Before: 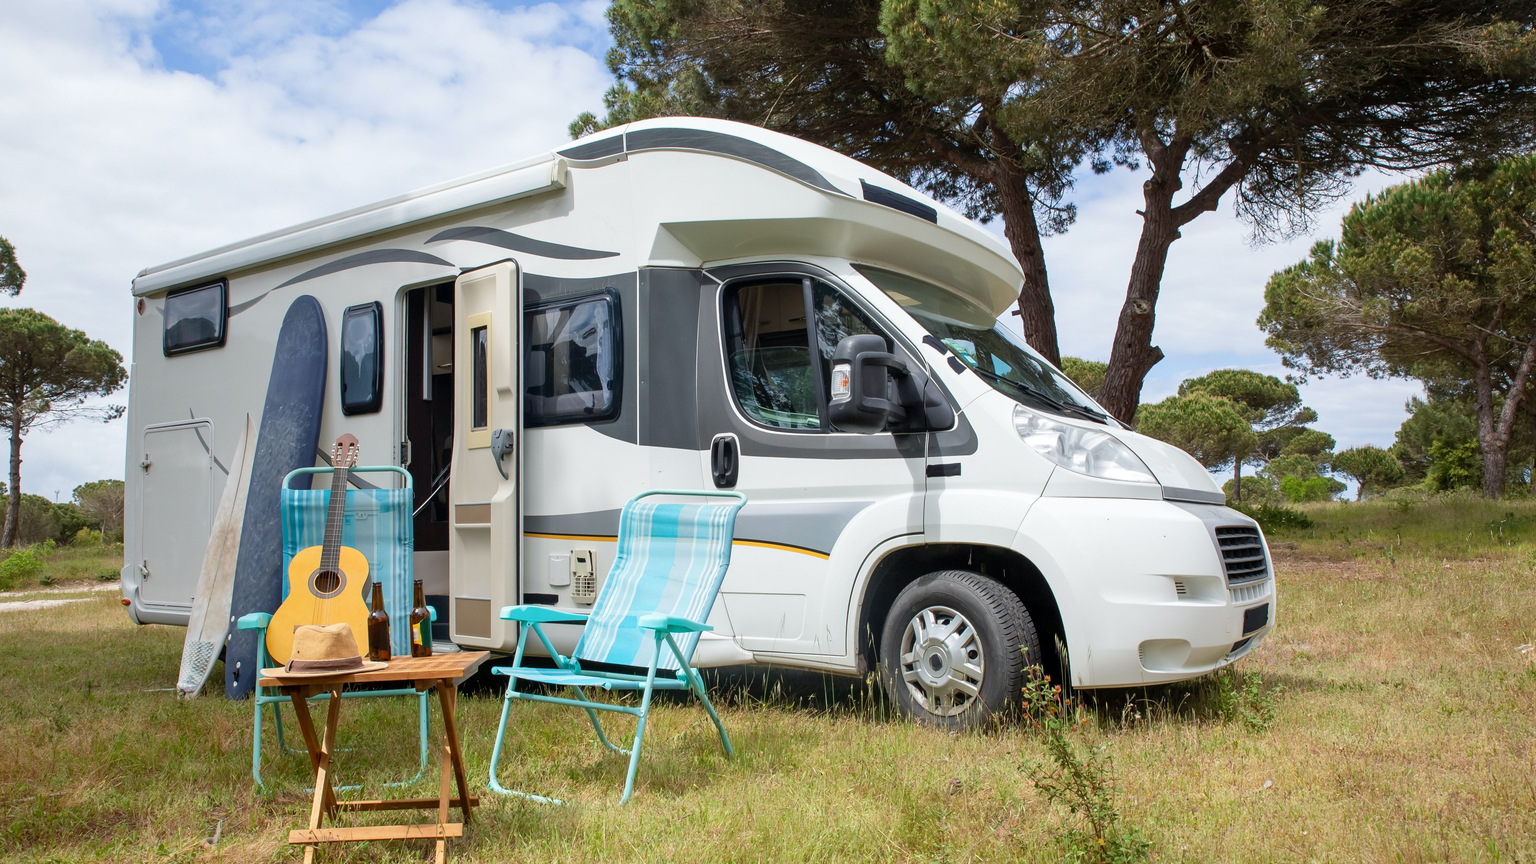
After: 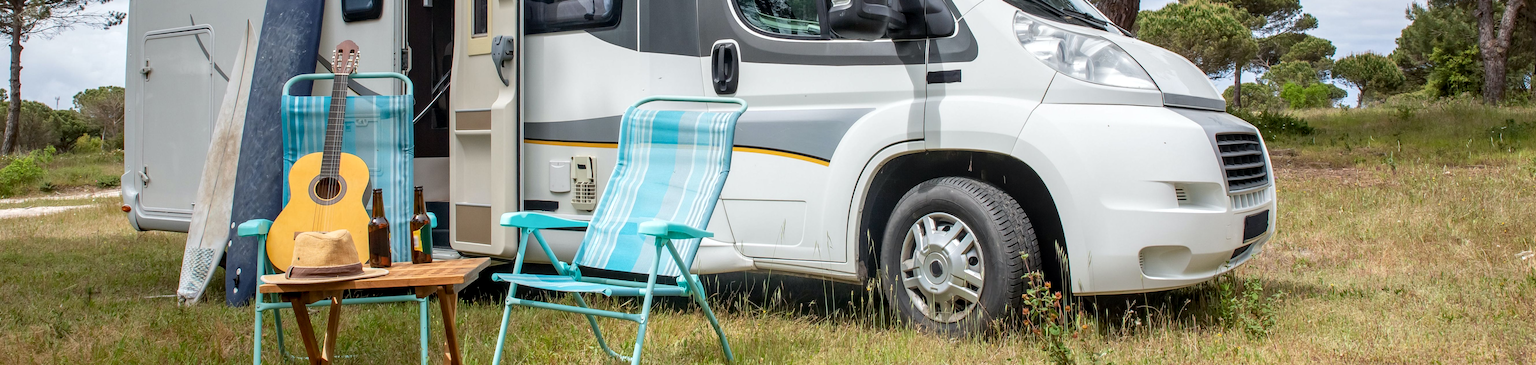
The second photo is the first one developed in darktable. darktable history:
crop: top 45.585%, bottom 12.11%
local contrast: detail 130%
